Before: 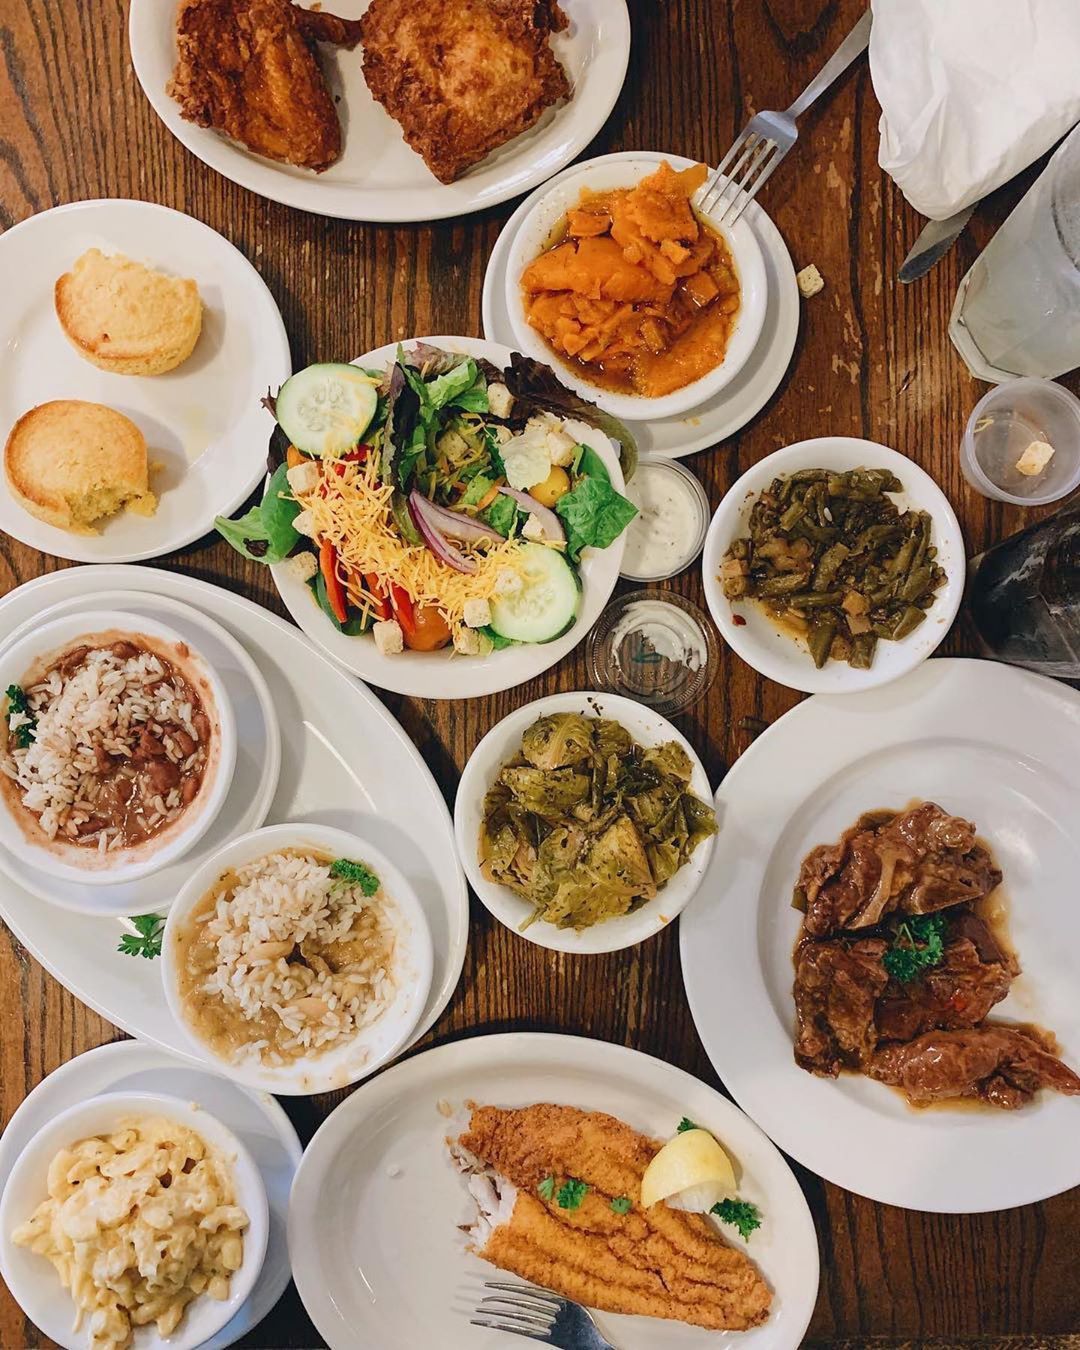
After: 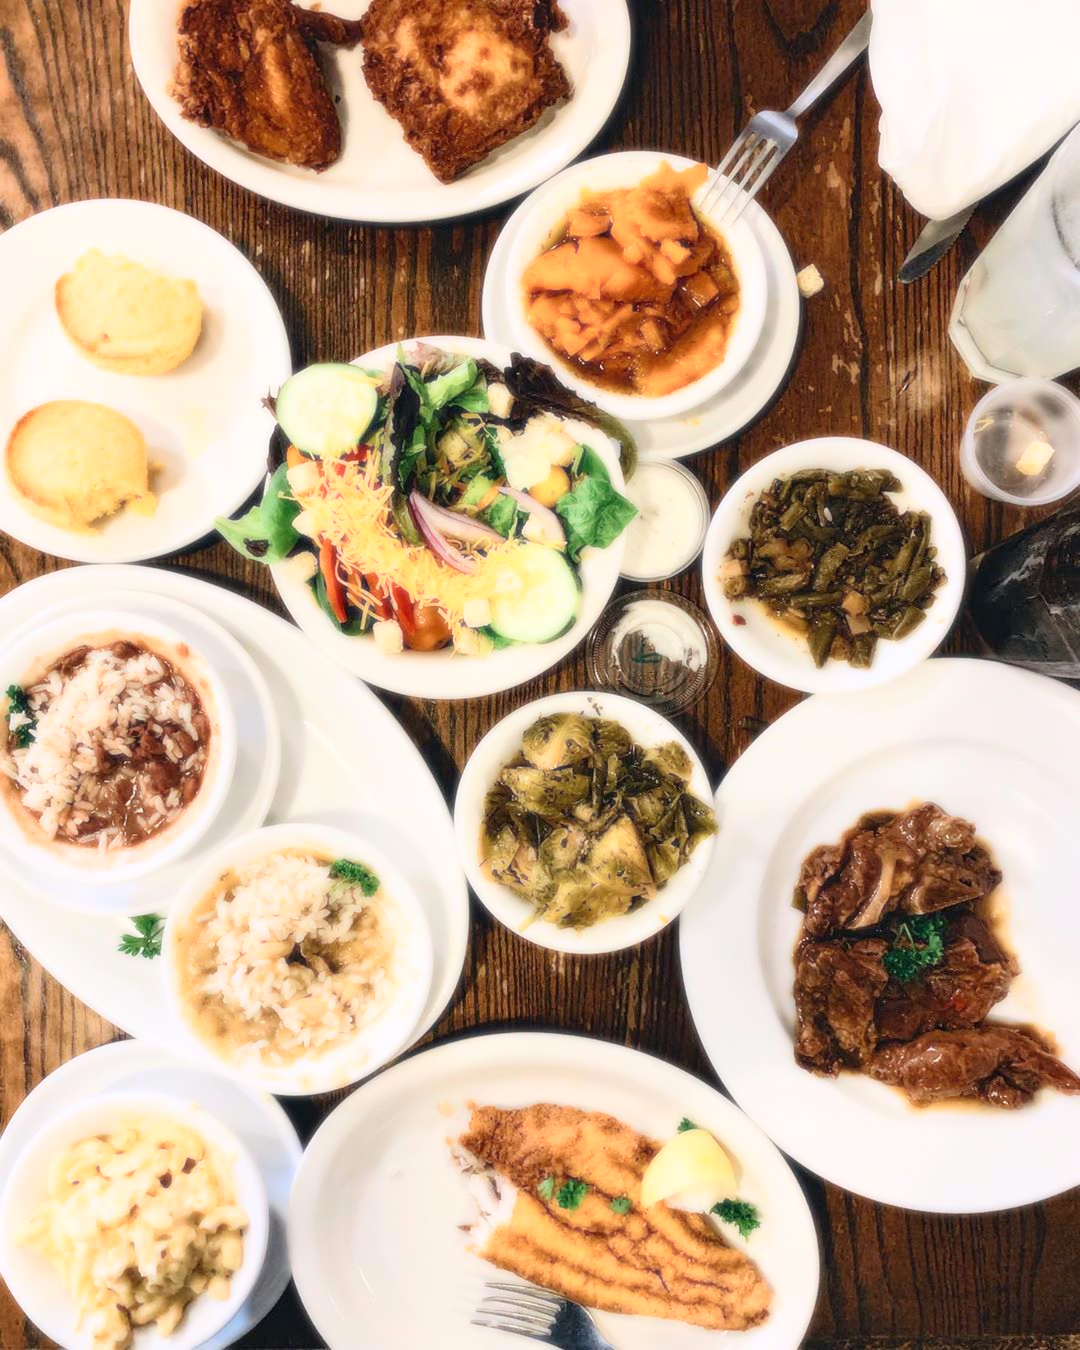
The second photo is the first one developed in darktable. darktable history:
bloom: size 0%, threshold 54.82%, strength 8.31%
